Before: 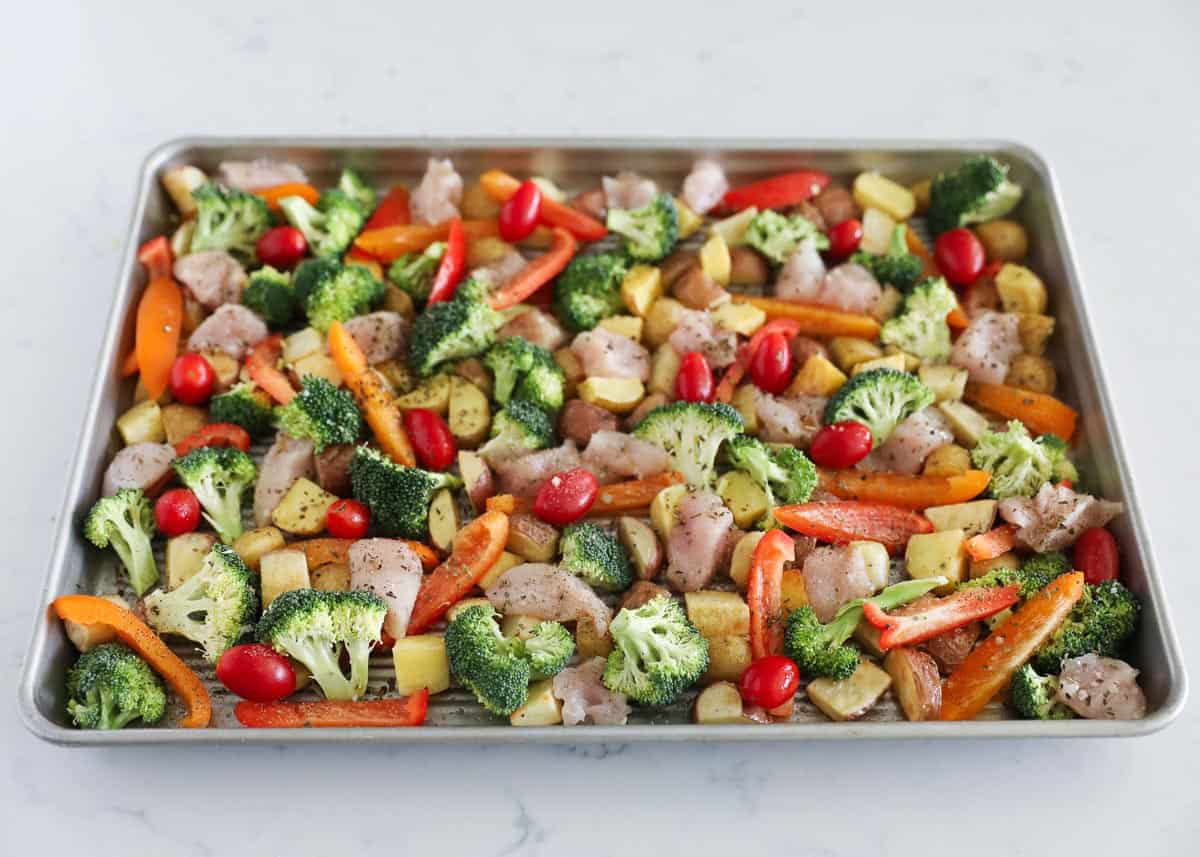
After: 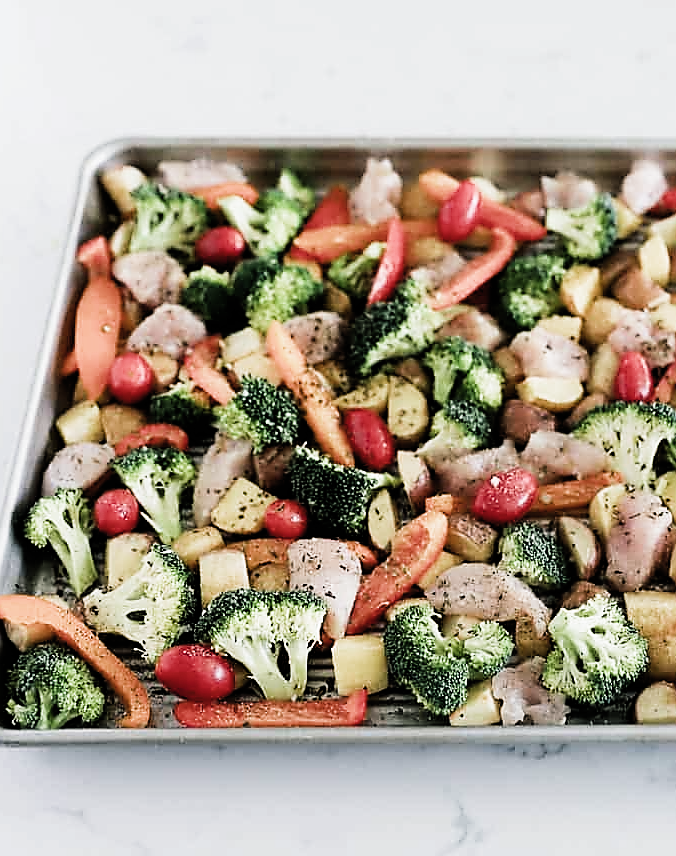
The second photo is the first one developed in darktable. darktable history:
crop: left 5.098%, right 38.486%
sharpen: radius 1.425, amount 1.233, threshold 0.845
color balance rgb: shadows lift › luminance -7.629%, shadows lift › chroma 2.334%, shadows lift › hue 163.37°, linear chroma grading › shadows -1.752%, linear chroma grading › highlights -14.133%, linear chroma grading › global chroma -9.52%, linear chroma grading › mid-tones -10.165%, perceptual saturation grading › global saturation 24.875%
filmic rgb: black relative exposure -5.42 EV, white relative exposure 2.87 EV, threshold 5.94 EV, dynamic range scaling -38.03%, hardness 3.99, contrast 1.619, highlights saturation mix -0.913%, color science v4 (2020), enable highlight reconstruction true
